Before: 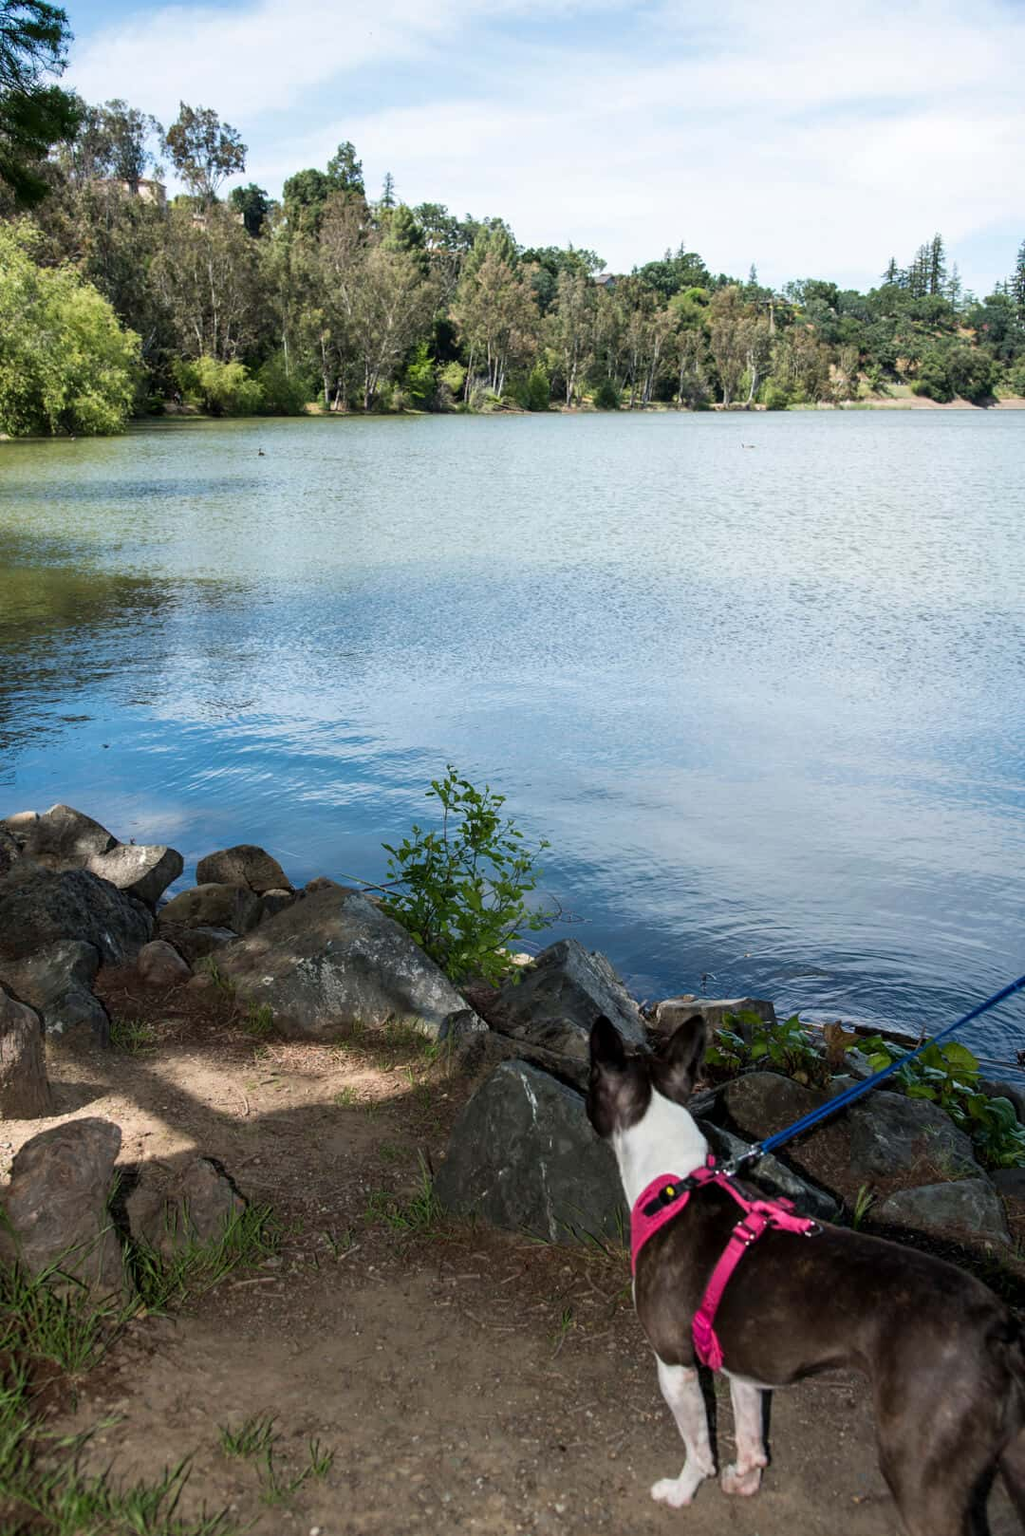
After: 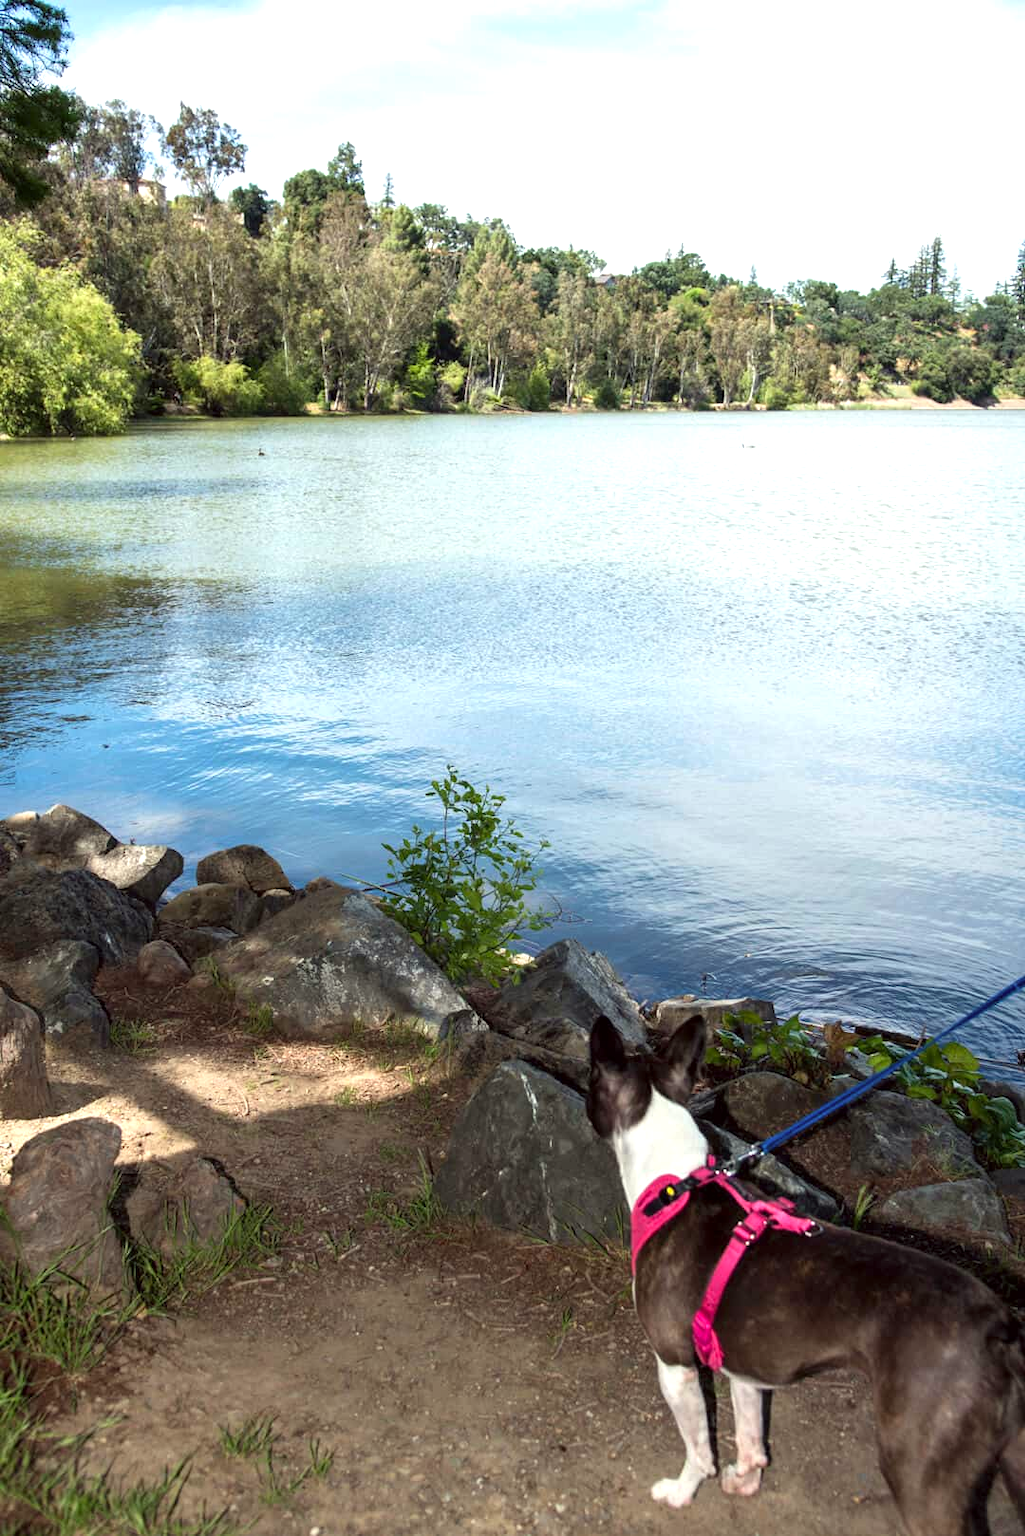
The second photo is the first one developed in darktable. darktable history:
levels: mode automatic
color correction: highlights a* -0.95, highlights b* 4.49, shadows a* 3.64
exposure: exposure 0.639 EV, compensate highlight preservation false
